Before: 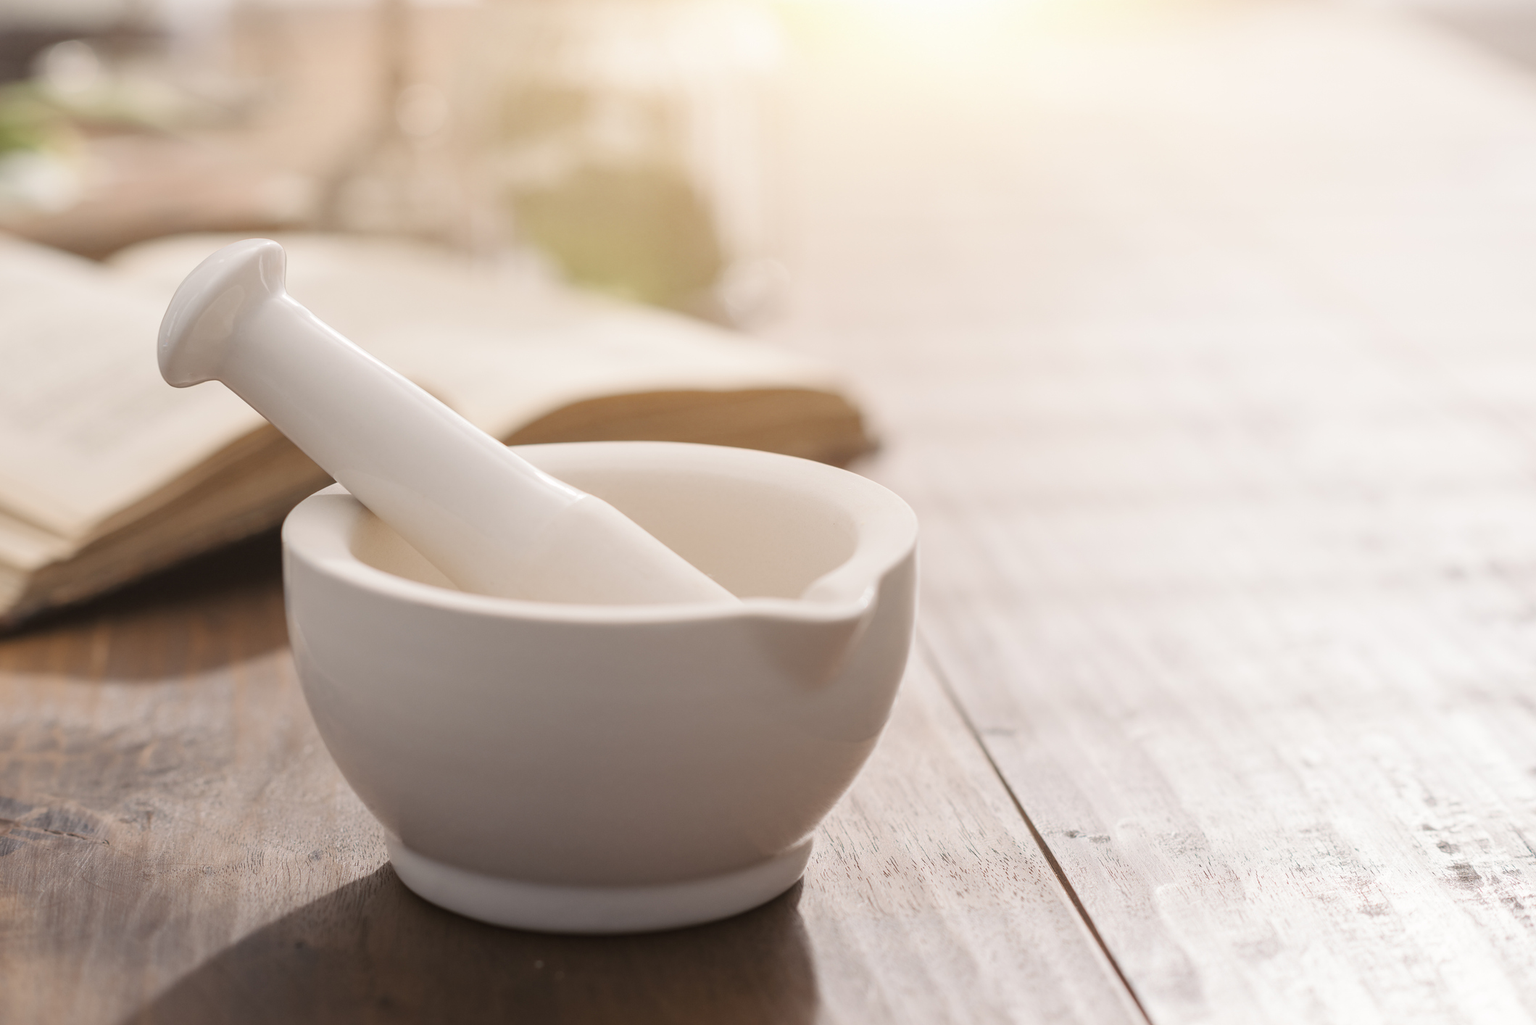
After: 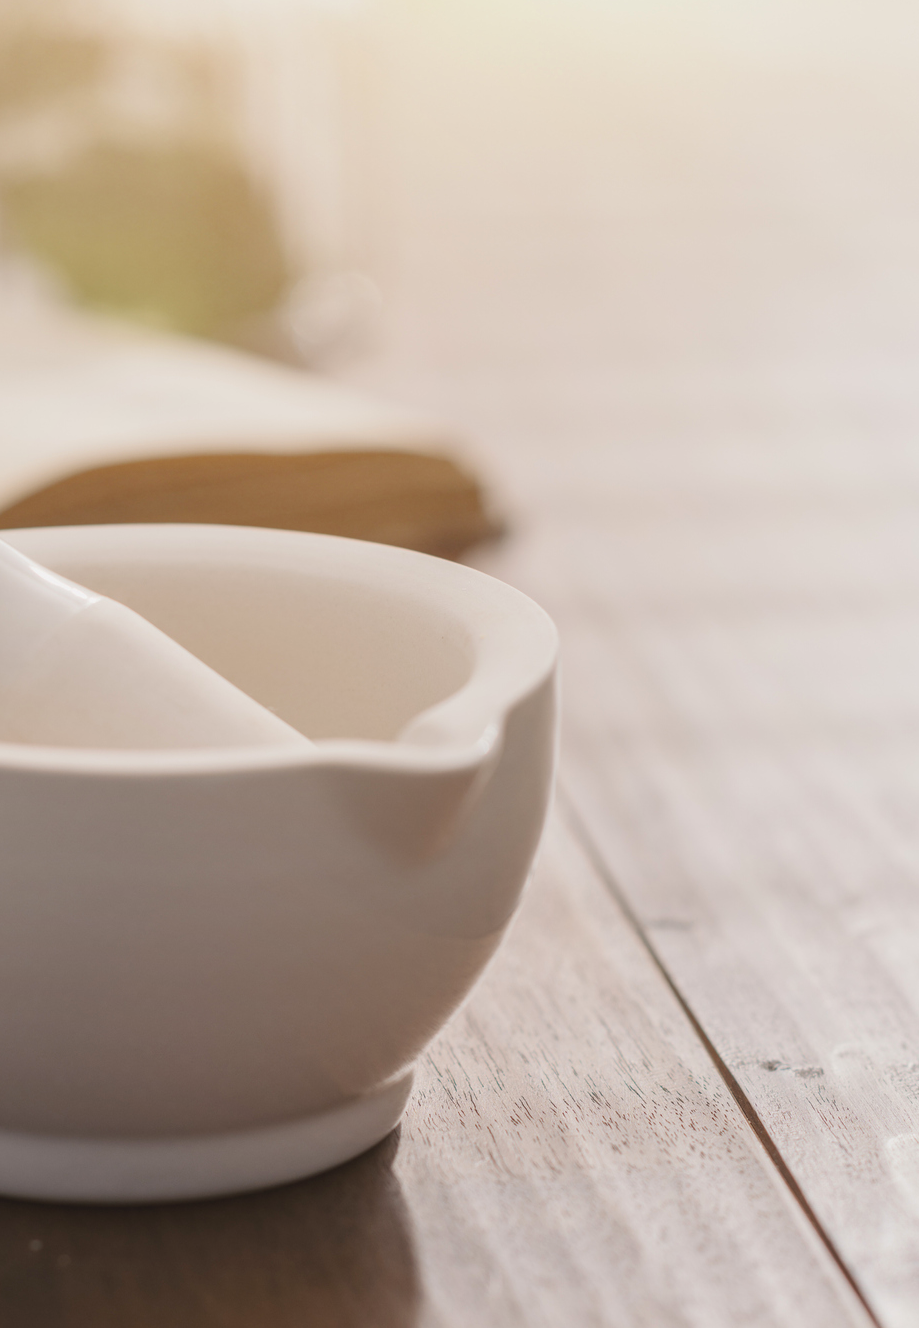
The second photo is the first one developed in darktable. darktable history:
local contrast: on, module defaults
lowpass: radius 0.1, contrast 0.85, saturation 1.1, unbound 0
crop: left 33.452%, top 6.025%, right 23.155%
